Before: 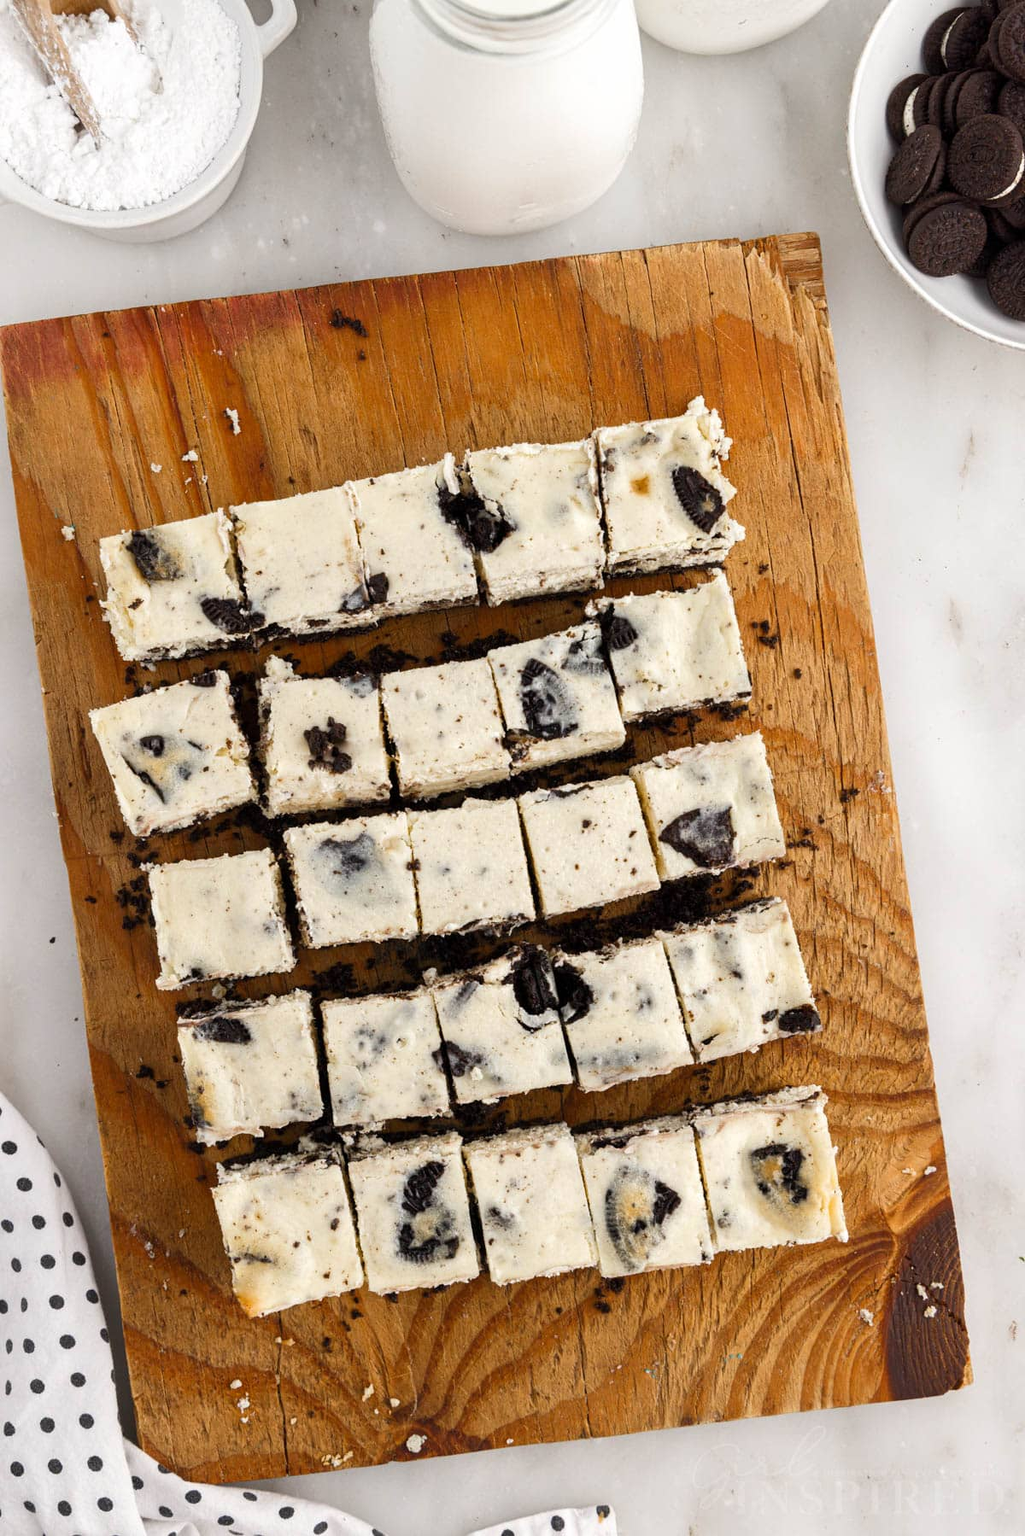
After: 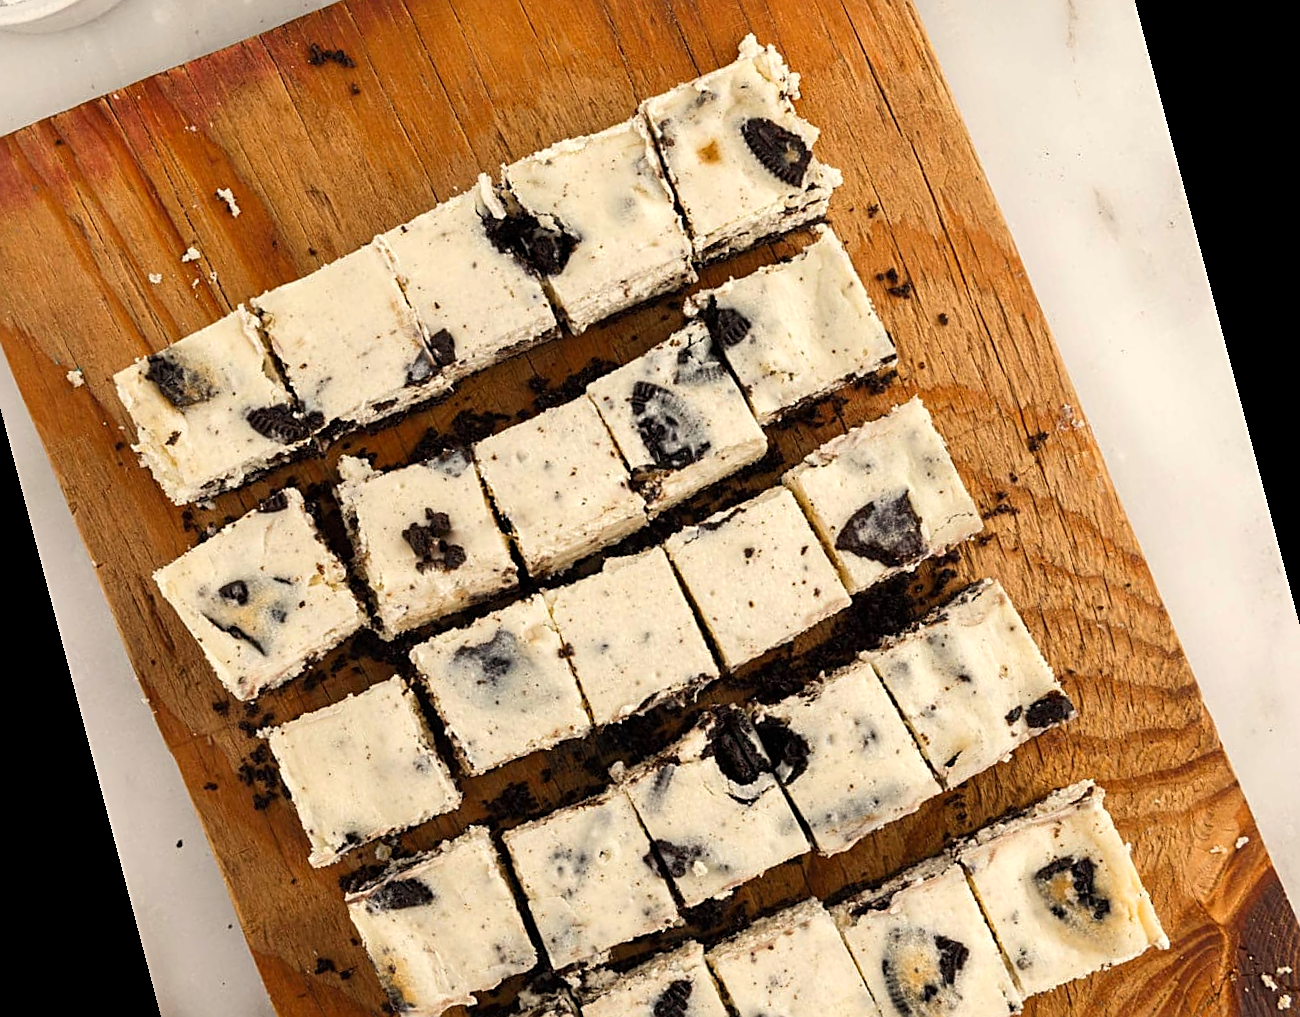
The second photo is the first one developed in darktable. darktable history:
rotate and perspective: rotation -14.8°, crop left 0.1, crop right 0.903, crop top 0.25, crop bottom 0.748
sharpen: on, module defaults
white balance: red 1.045, blue 0.932
